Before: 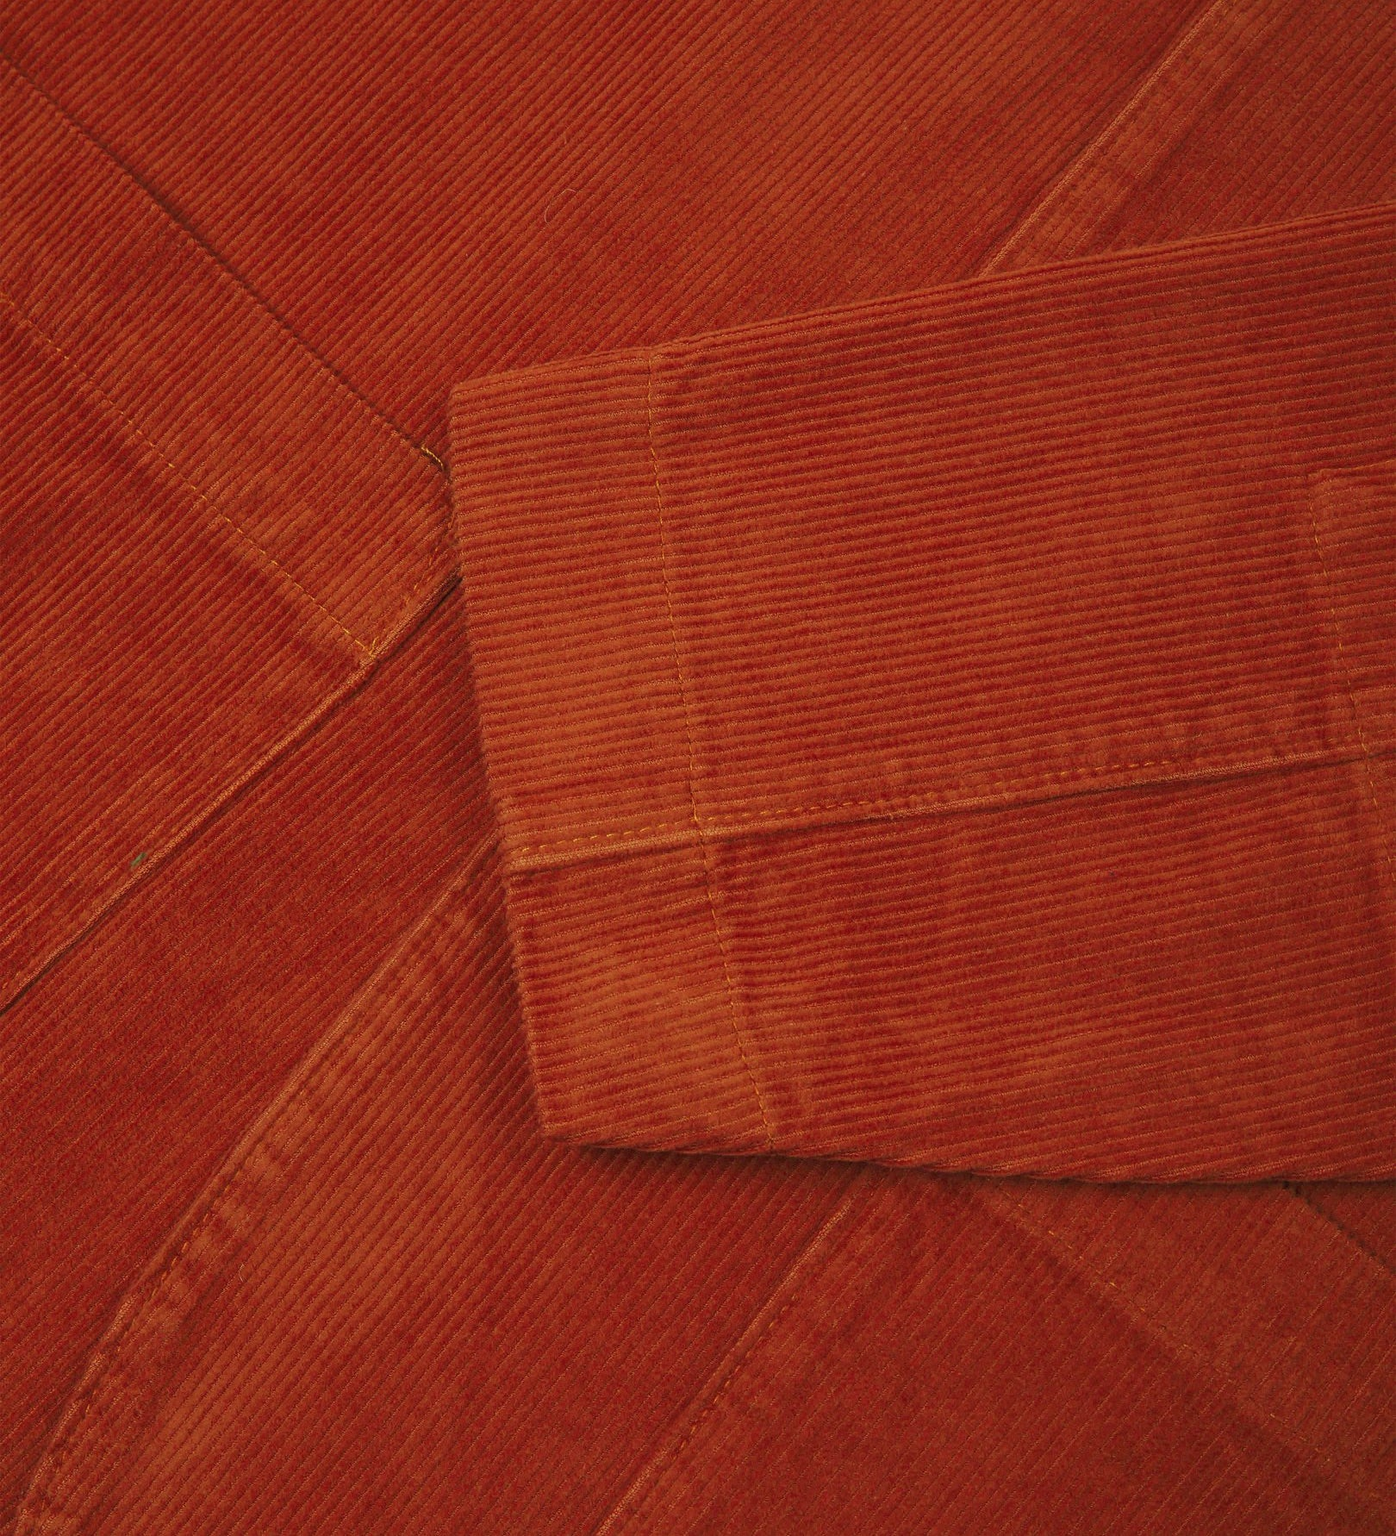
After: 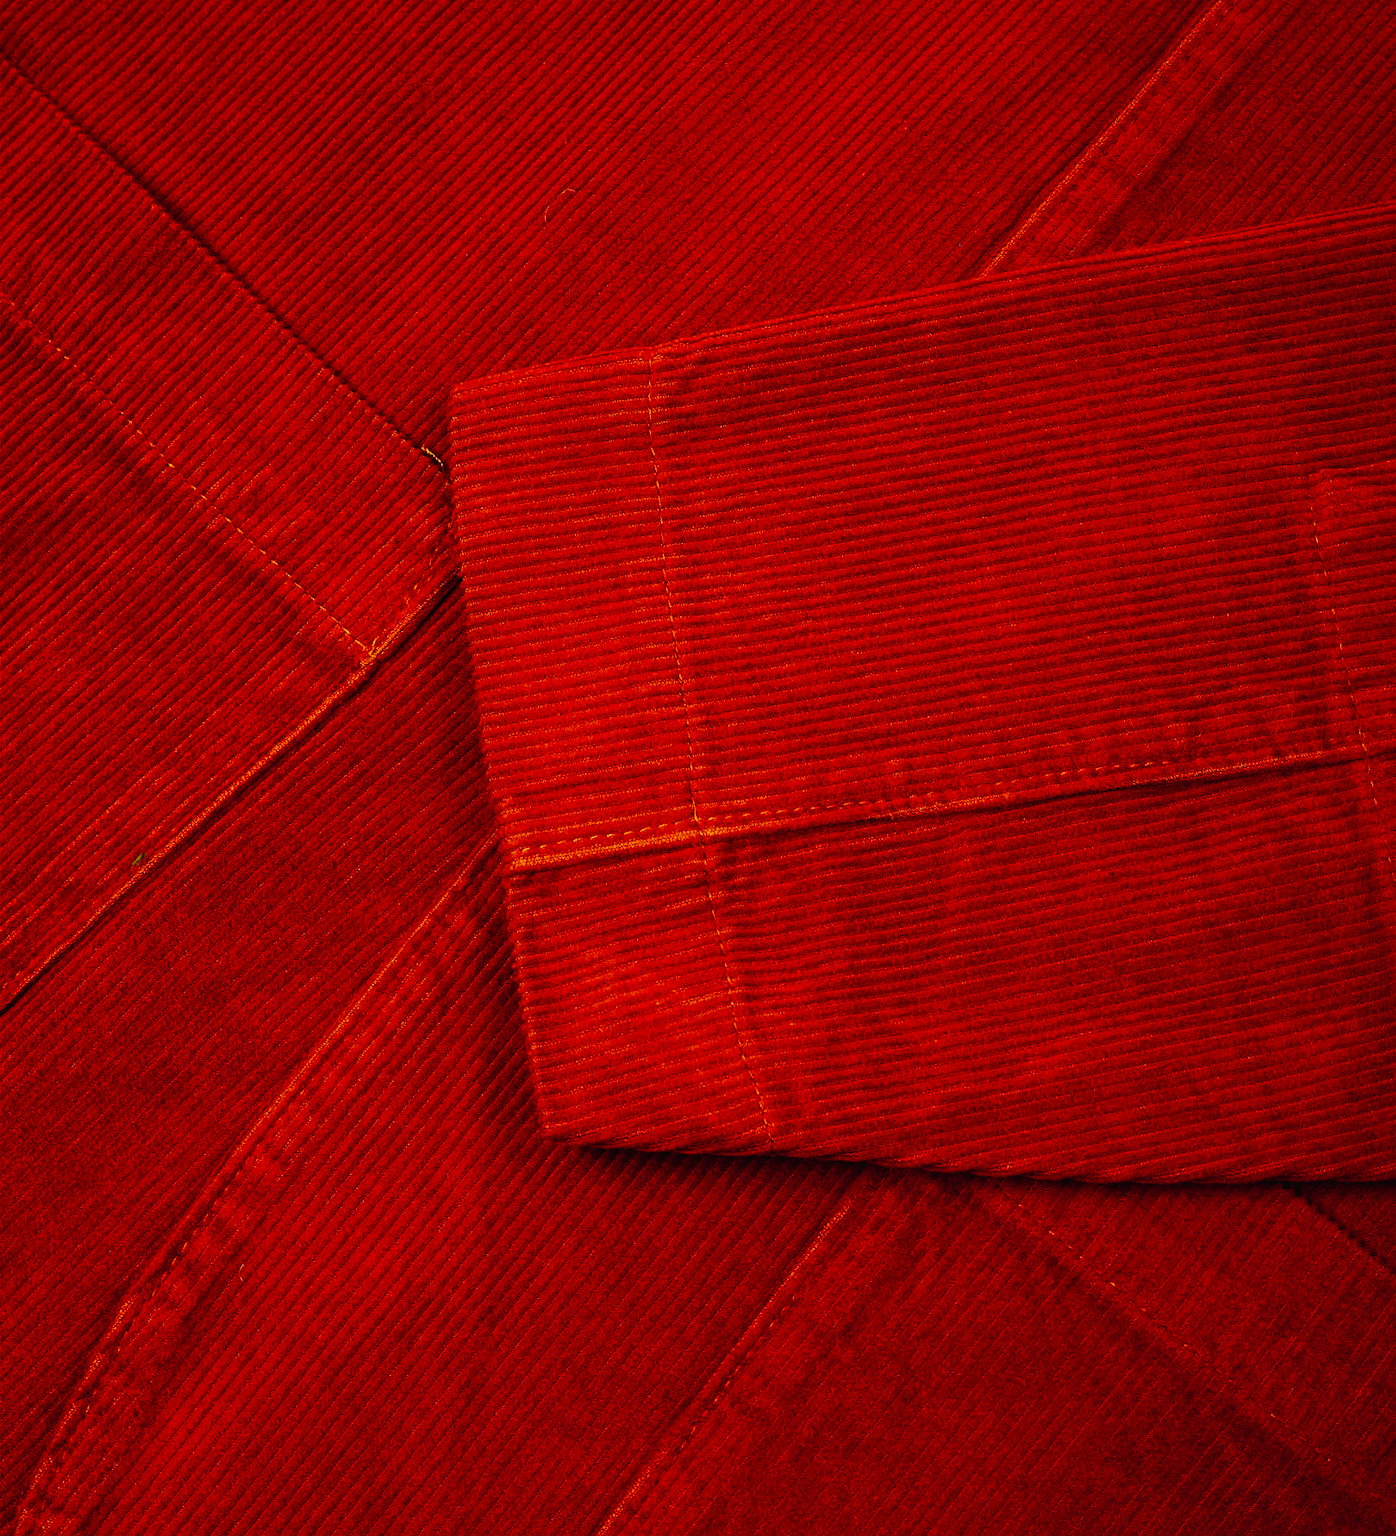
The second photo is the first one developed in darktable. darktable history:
sigmoid: contrast 1.7, skew -0.2, preserve hue 0%, red attenuation 0.1, red rotation 0.035, green attenuation 0.1, green rotation -0.017, blue attenuation 0.15, blue rotation -0.052, base primaries Rec2020
tone curve: curves: ch0 [(0, 0) (0.003, 0.016) (0.011, 0.016) (0.025, 0.016) (0.044, 0.017) (0.069, 0.026) (0.1, 0.044) (0.136, 0.074) (0.177, 0.121) (0.224, 0.183) (0.277, 0.248) (0.335, 0.326) (0.399, 0.413) (0.468, 0.511) (0.543, 0.612) (0.623, 0.717) (0.709, 0.818) (0.801, 0.911) (0.898, 0.979) (1, 1)], preserve colors none
color balance rgb: shadows lift › chroma 2%, shadows lift › hue 217.2°, power › chroma 0.25%, power › hue 60°, highlights gain › chroma 1.5%, highlights gain › hue 309.6°, global offset › luminance -0.5%, perceptual saturation grading › global saturation 15%, global vibrance 20%
